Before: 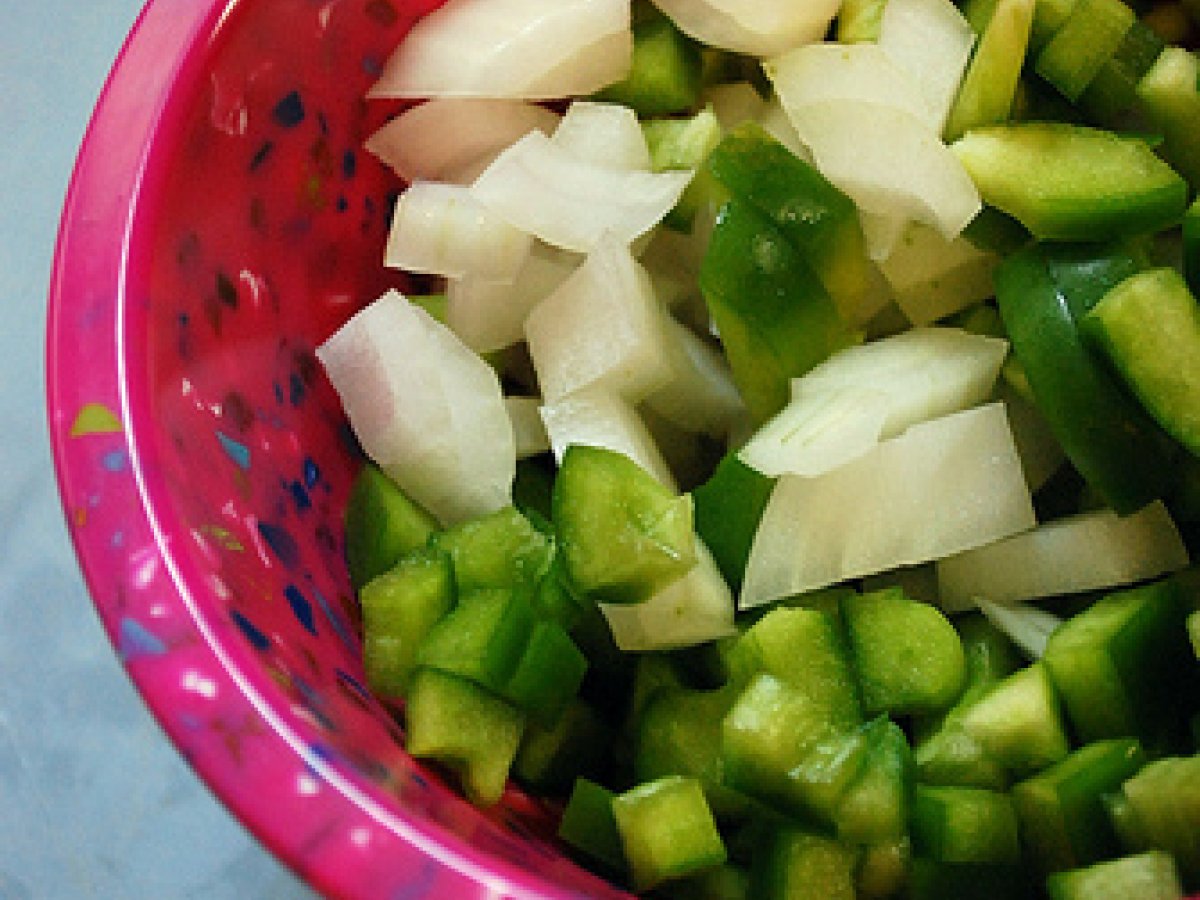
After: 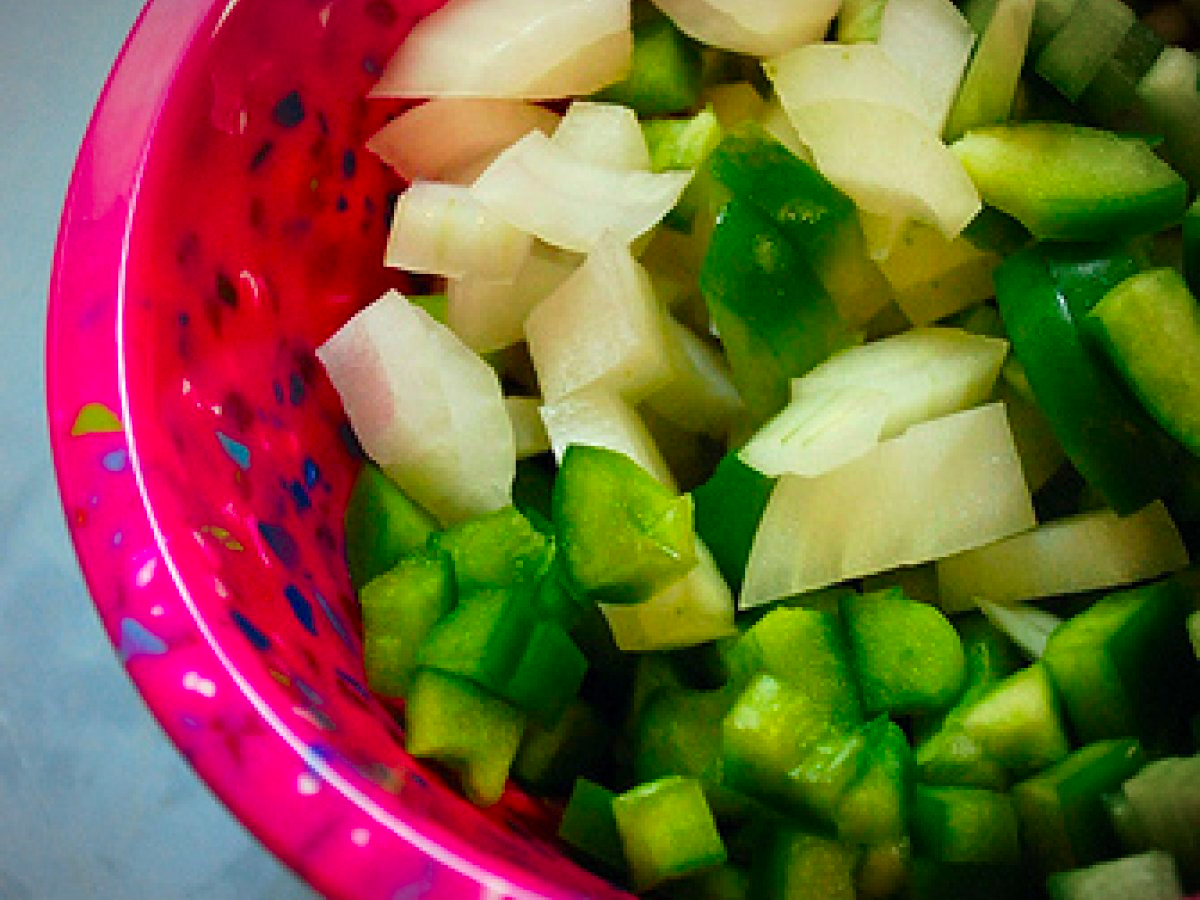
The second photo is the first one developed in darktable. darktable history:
color contrast: green-magenta contrast 1.69, blue-yellow contrast 1.49
vignetting: fall-off radius 70%, automatic ratio true
